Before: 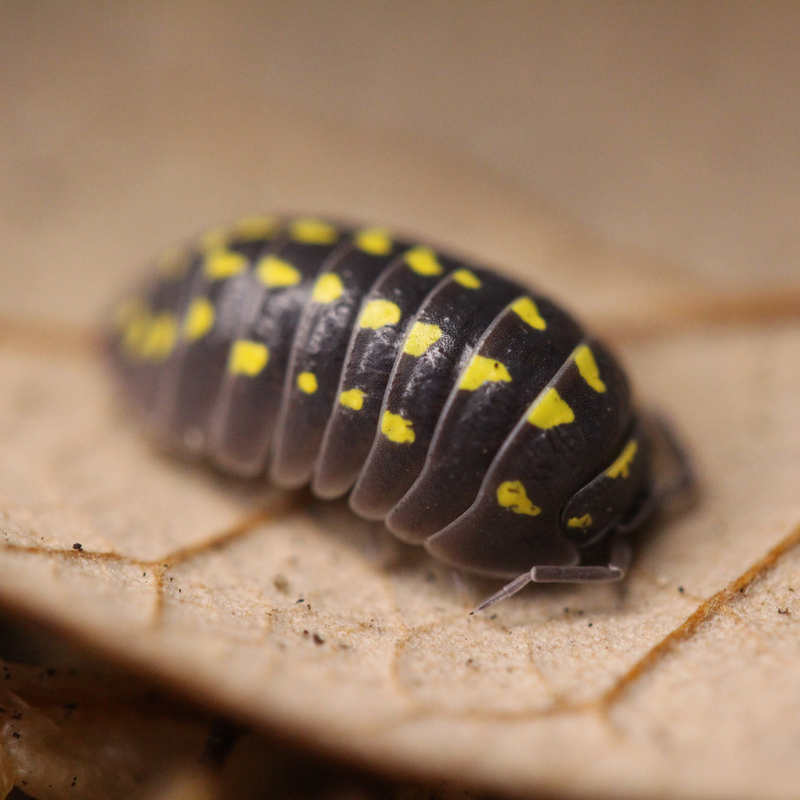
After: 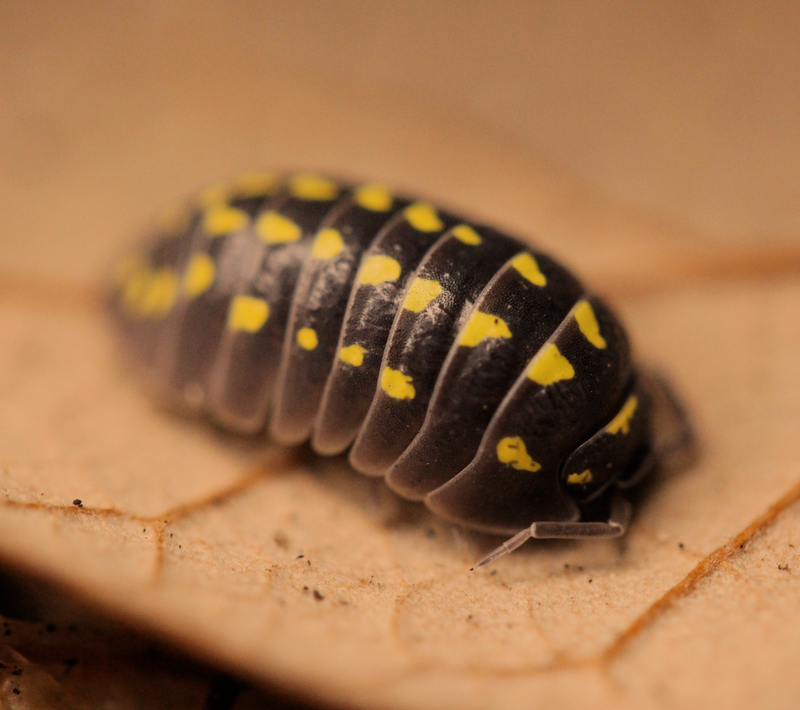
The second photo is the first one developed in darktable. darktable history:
filmic rgb: black relative exposure -7.48 EV, white relative exposure 4.83 EV, hardness 3.4, color science v6 (2022)
crop and rotate: top 5.609%, bottom 5.609%
white balance: red 1.138, green 0.996, blue 0.812
